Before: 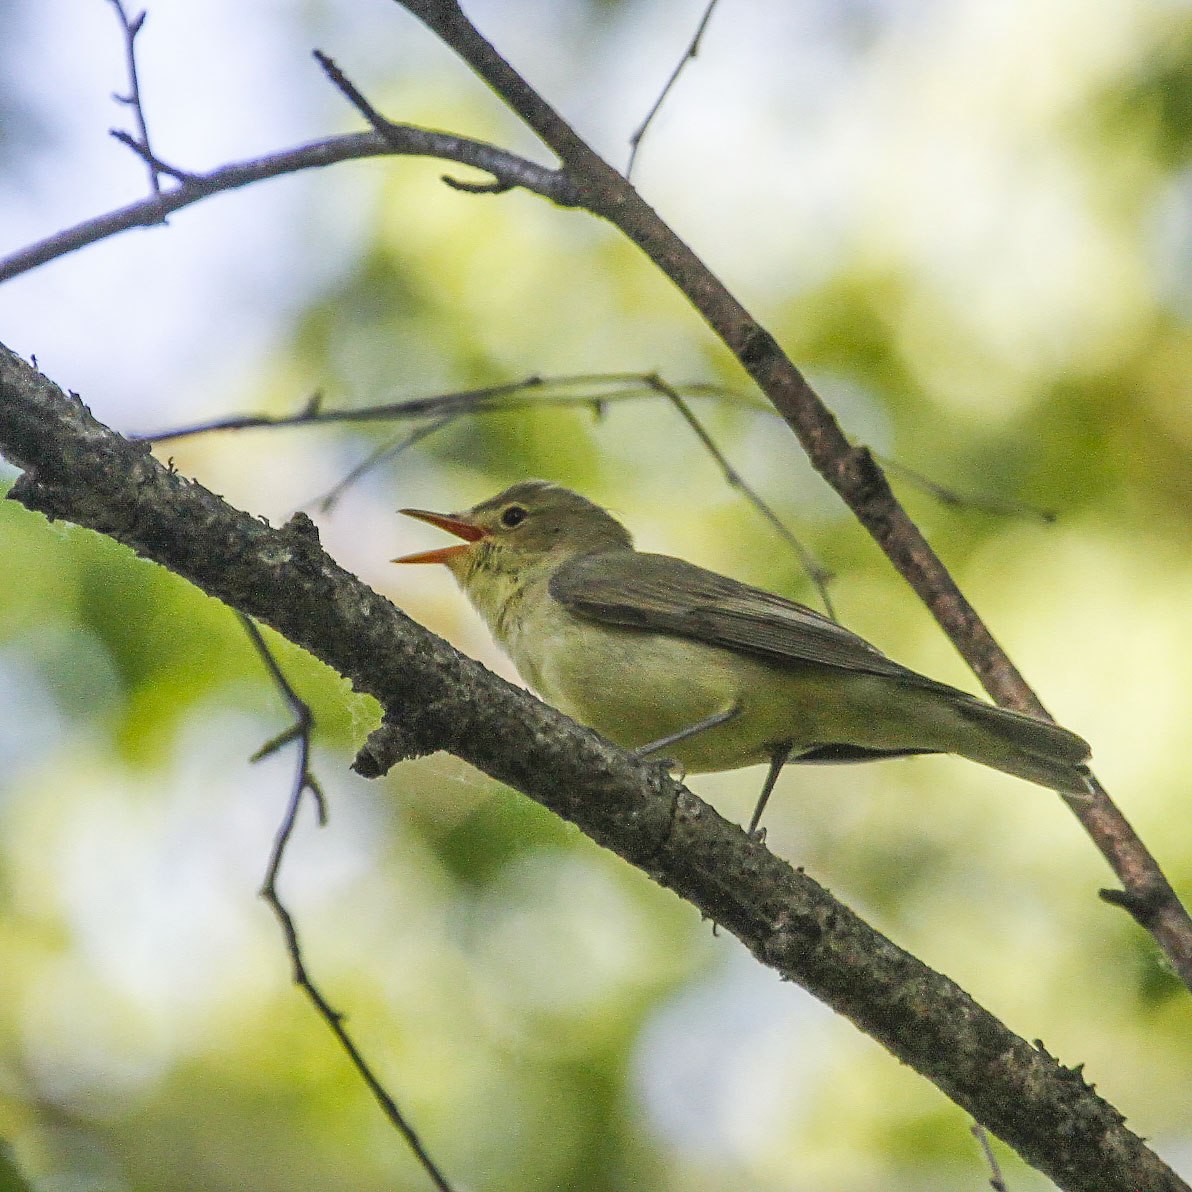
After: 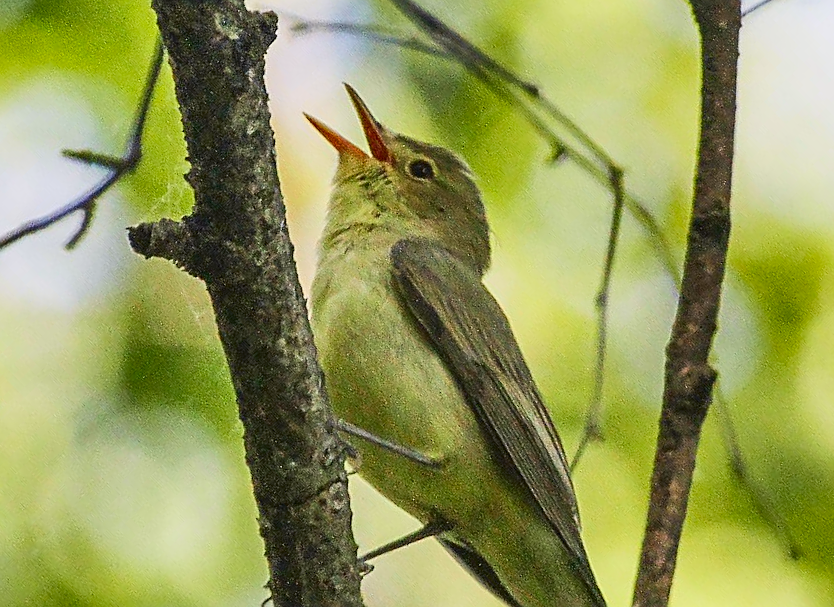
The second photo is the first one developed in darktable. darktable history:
tone curve: curves: ch0 [(0, 0.011) (0.139, 0.106) (0.295, 0.271) (0.499, 0.523) (0.739, 0.782) (0.857, 0.879) (1, 0.967)]; ch1 [(0, 0) (0.272, 0.249) (0.39, 0.379) (0.469, 0.456) (0.495, 0.497) (0.524, 0.53) (0.588, 0.62) (0.725, 0.779) (1, 1)]; ch2 [(0, 0) (0.125, 0.089) (0.35, 0.317) (0.437, 0.42) (0.502, 0.499) (0.533, 0.553) (0.599, 0.638) (1, 1)], color space Lab, independent channels, preserve colors none
base curve: curves: ch0 [(0, 0) (0.472, 0.508) (1, 1)], preserve colors none
crop and rotate: angle -45.72°, top 16.325%, right 1.009%, bottom 11.644%
sharpen: on, module defaults
shadows and highlights: white point adjustment 0.046, soften with gaussian
tone equalizer: mask exposure compensation -0.492 EV
